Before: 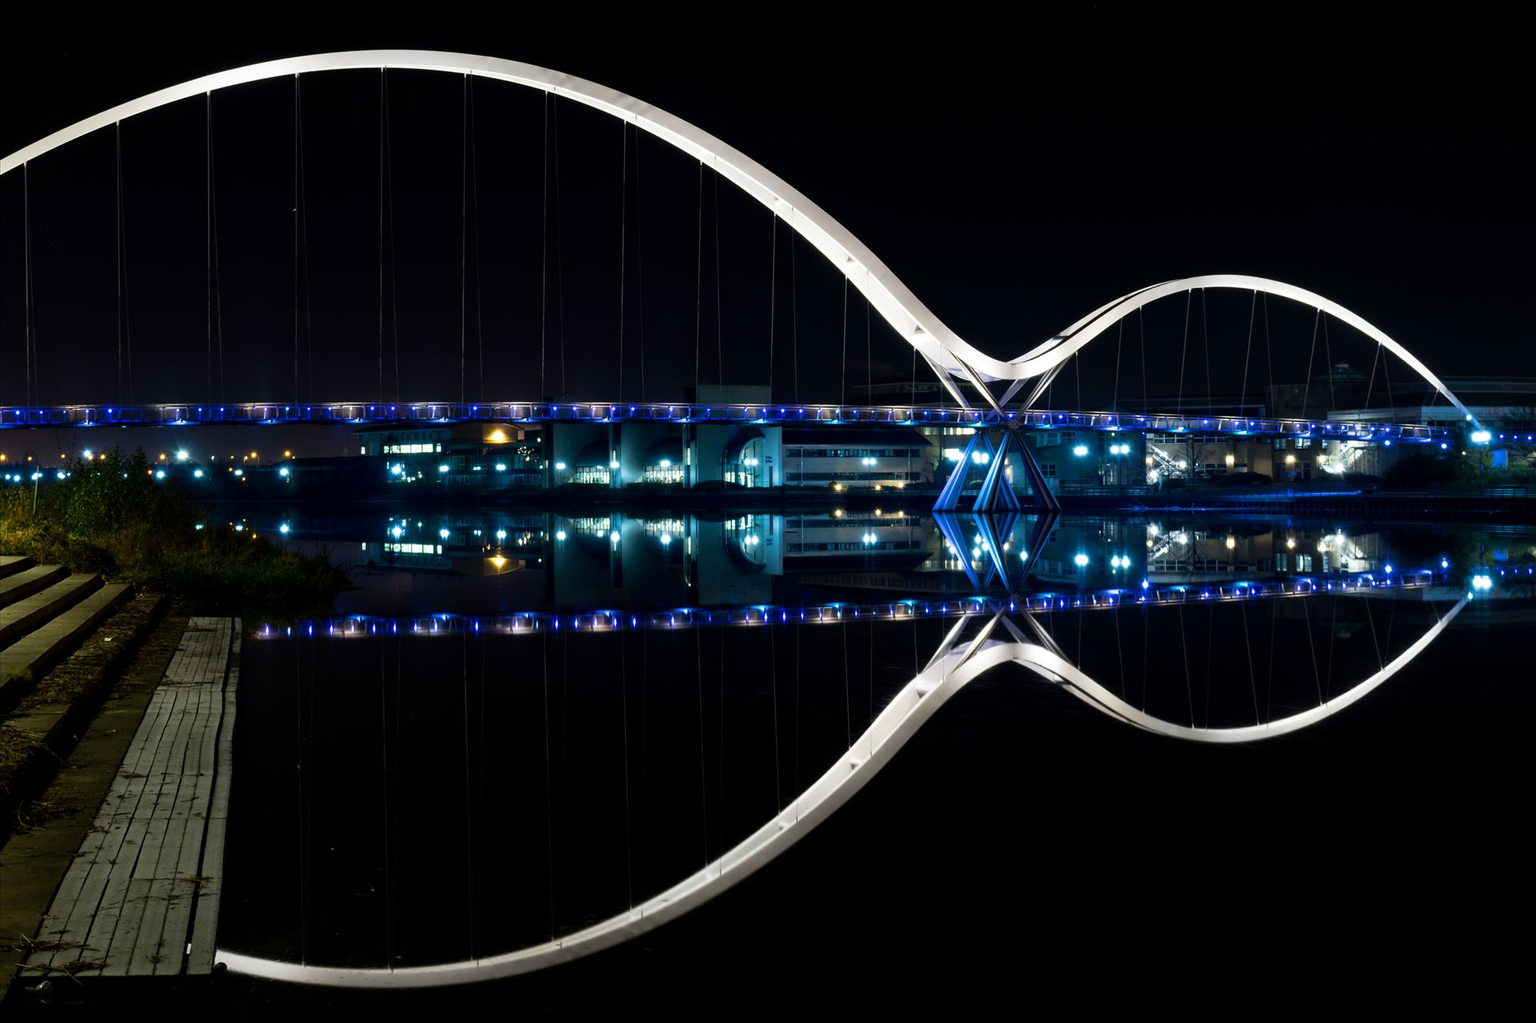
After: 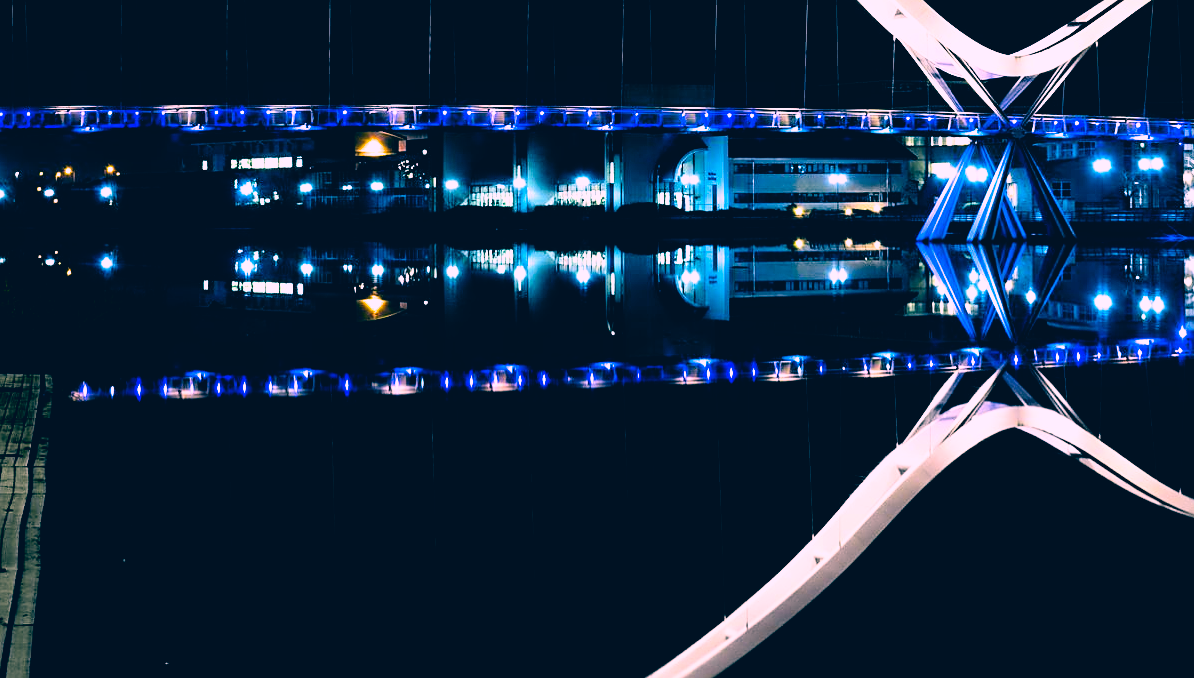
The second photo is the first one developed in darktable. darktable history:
color correction: highlights a* 16.74, highlights b* 0.335, shadows a* -15.16, shadows b* -14.46, saturation 1.5
exposure: exposure 0.646 EV, compensate exposure bias true, compensate highlight preservation false
crop: left 13.001%, top 31.178%, right 24.79%, bottom 15.803%
sharpen: on, module defaults
filmic rgb: black relative exposure -3.99 EV, white relative exposure 2.99 EV, threshold 5.94 EV, hardness 2.99, contrast 1.51, preserve chrominance max RGB, enable highlight reconstruction true
